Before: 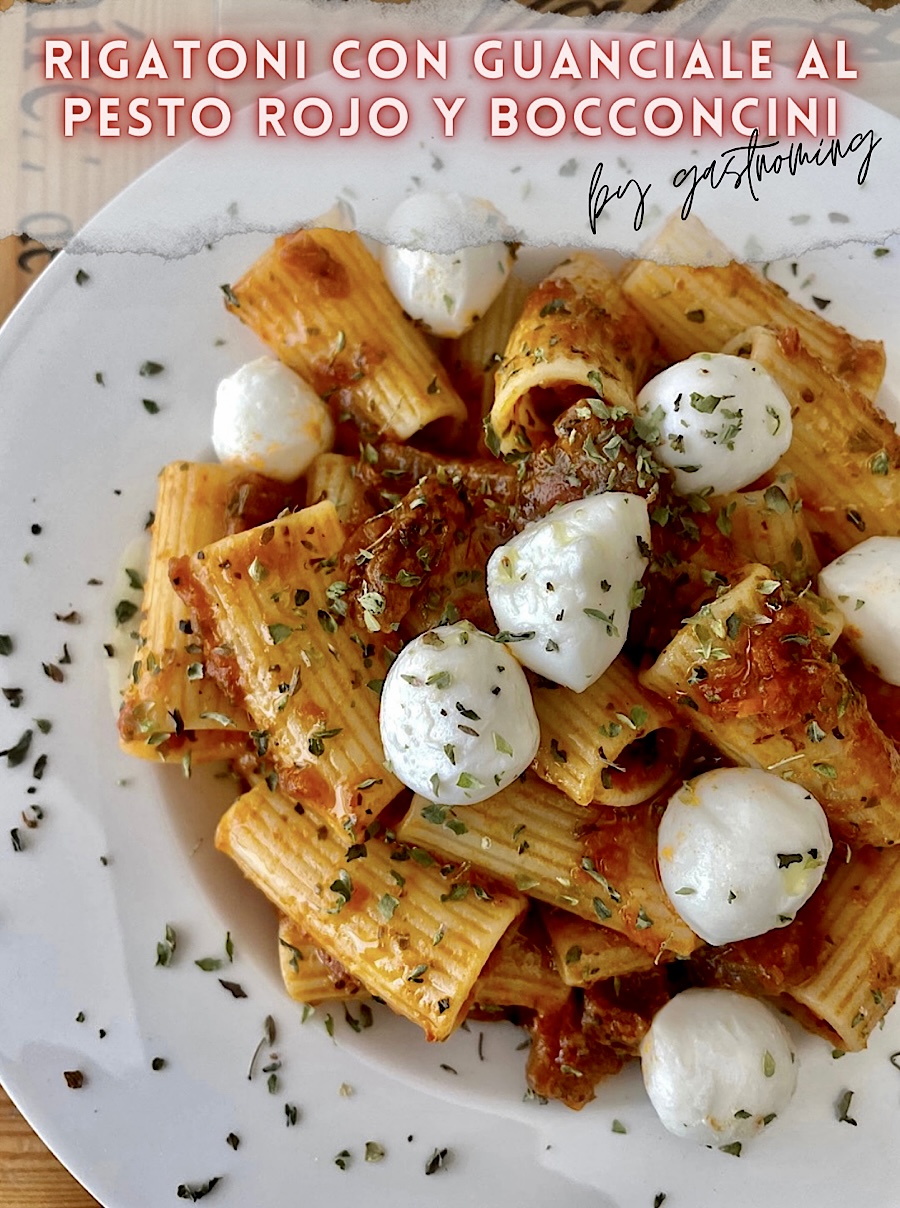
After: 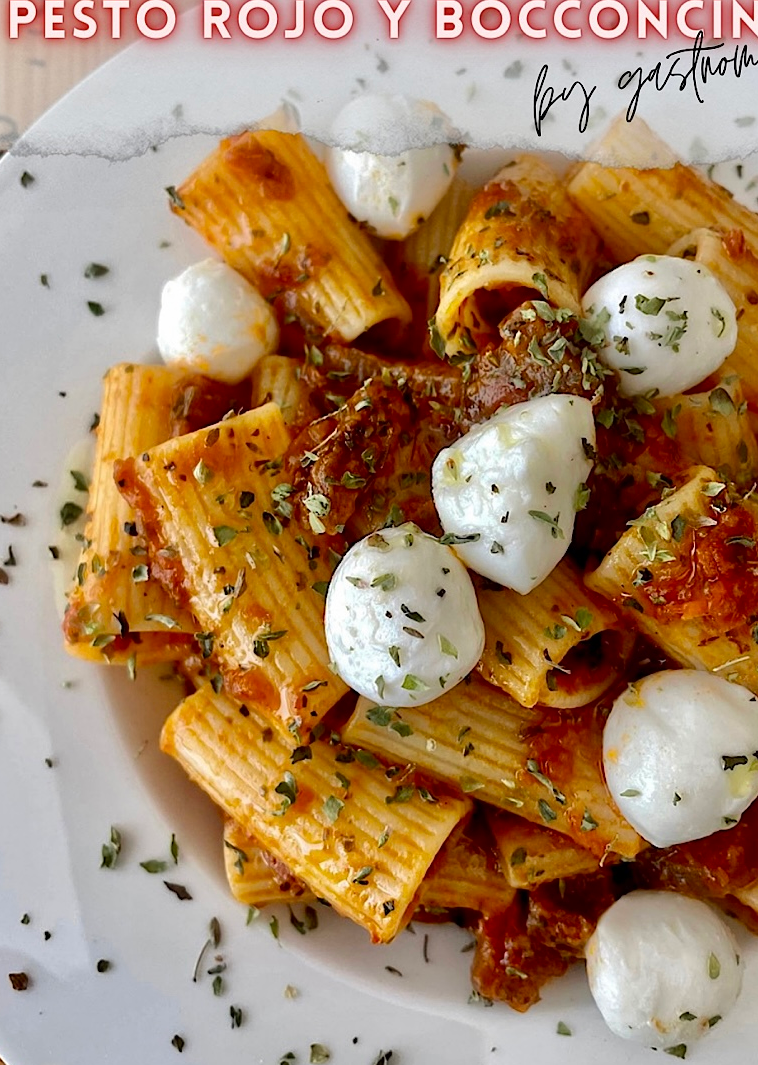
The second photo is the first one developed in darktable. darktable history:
crop: left 6.163%, top 8.148%, right 9.532%, bottom 3.628%
